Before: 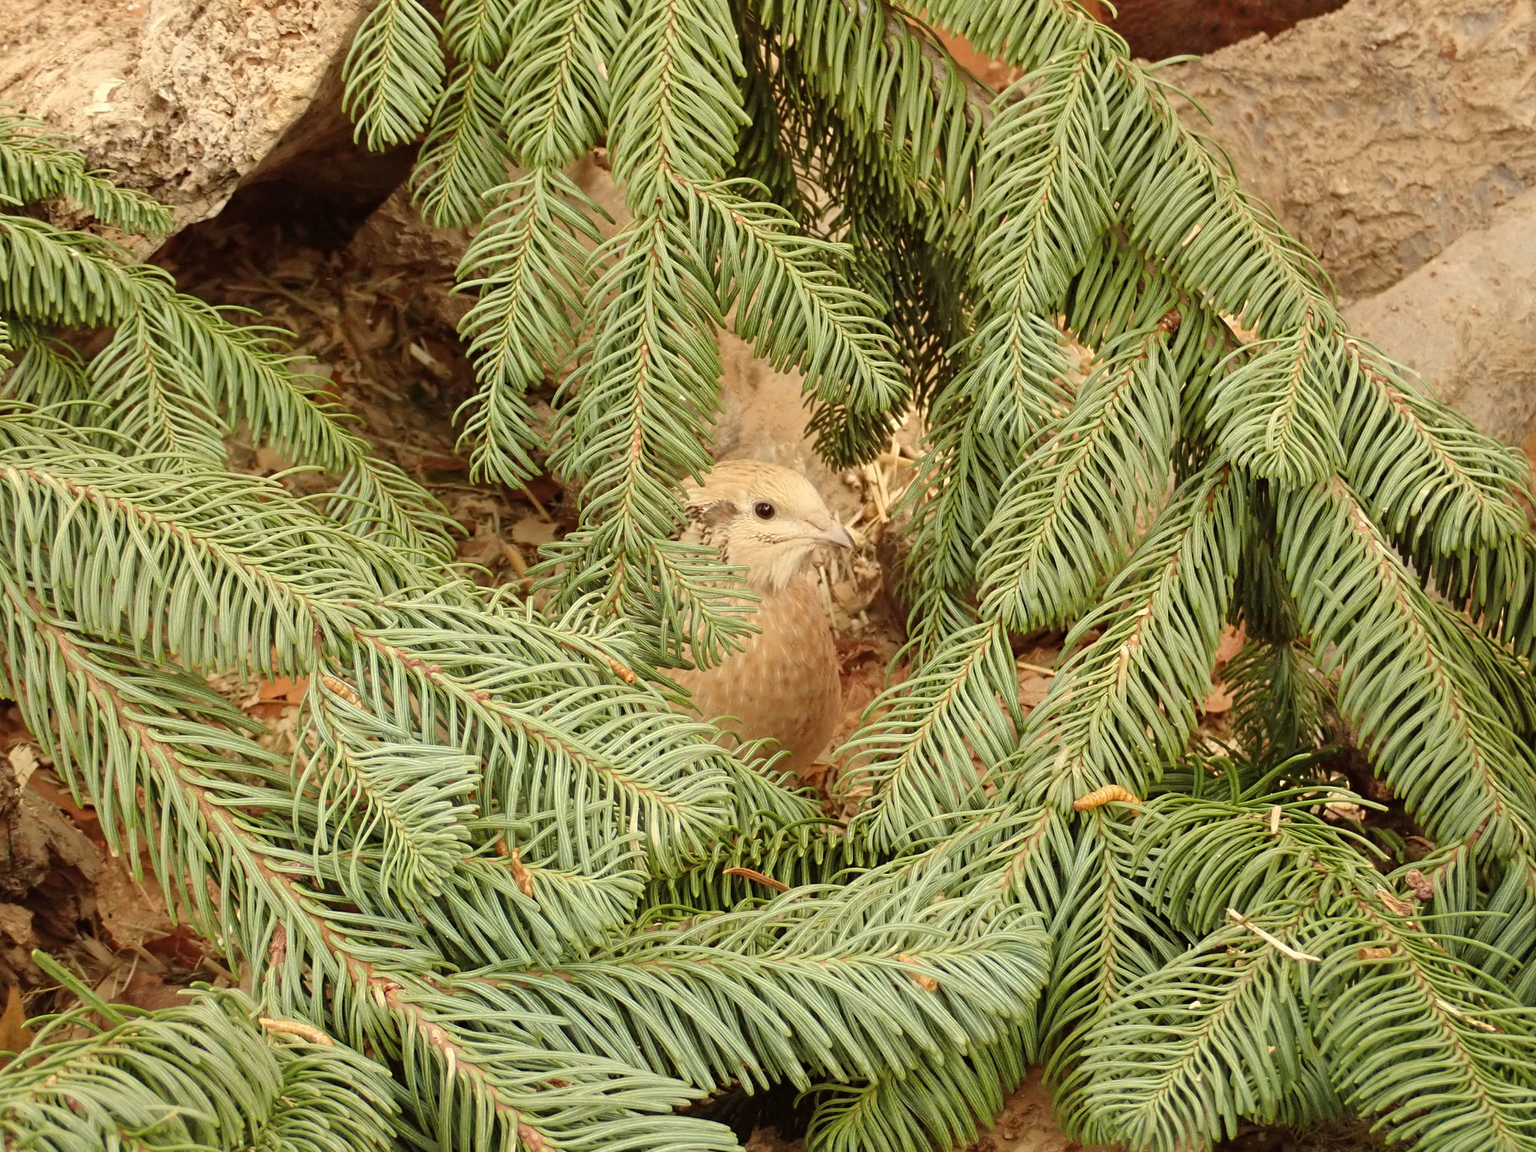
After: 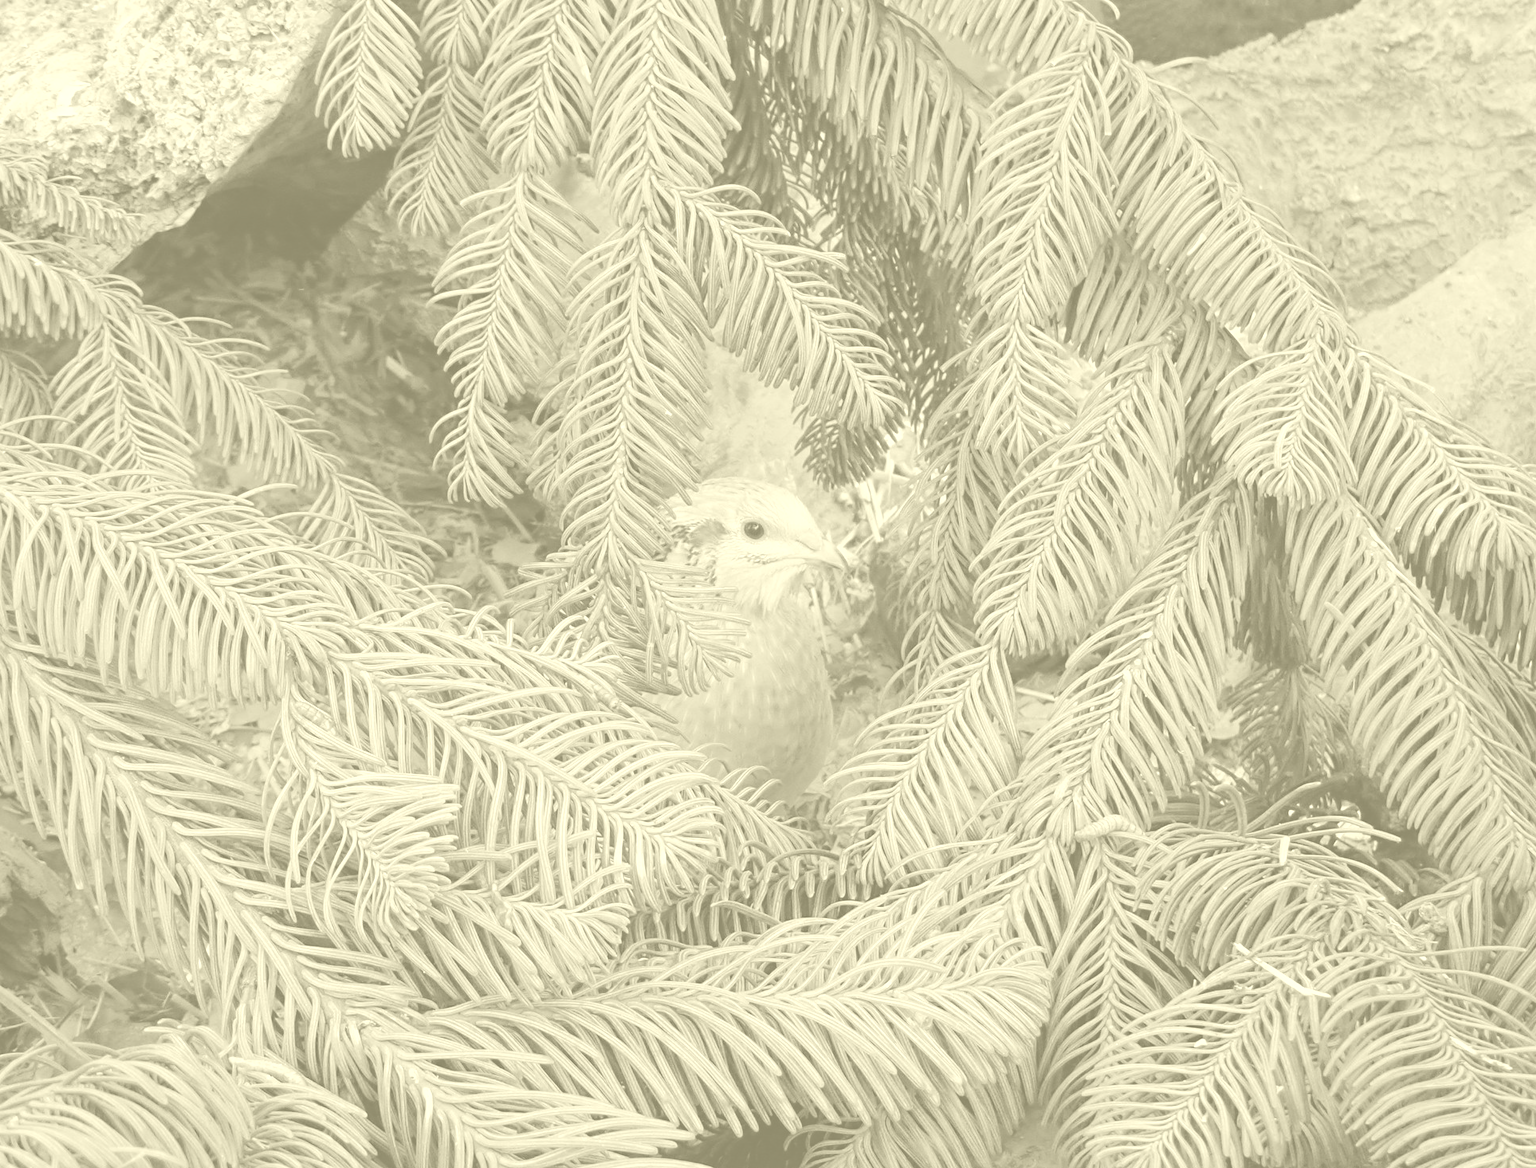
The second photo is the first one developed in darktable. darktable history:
crop and rotate: left 2.536%, right 1.107%, bottom 2.246%
colorize: hue 43.2°, saturation 40%, version 1
